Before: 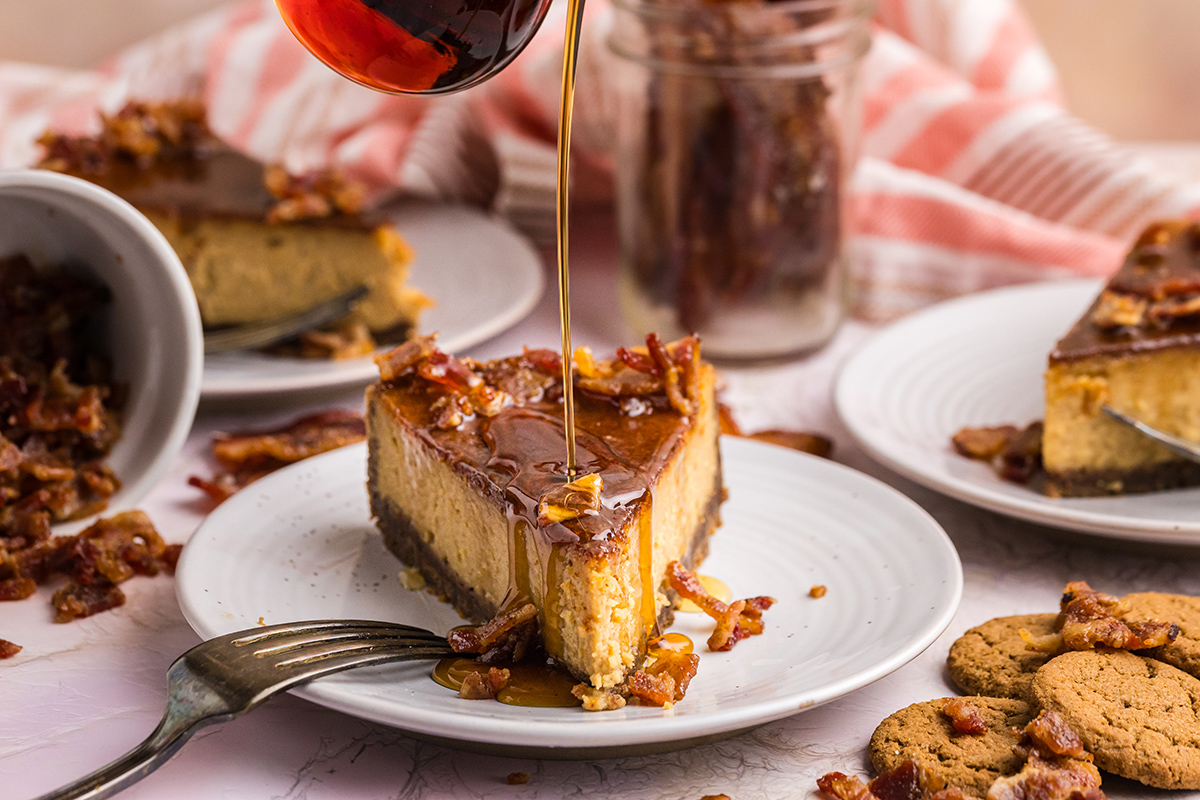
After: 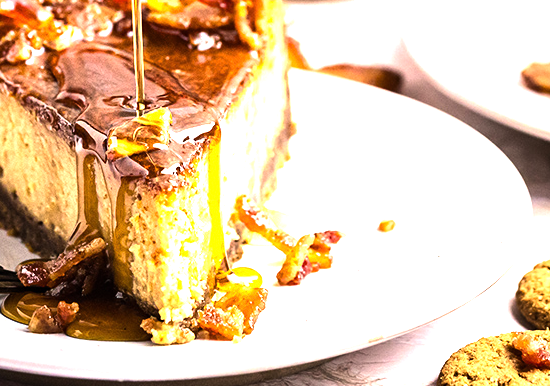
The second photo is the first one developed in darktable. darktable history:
tone equalizer "contrast tone curve: strong": -8 EV -1.08 EV, -7 EV -1.01 EV, -6 EV -0.867 EV, -5 EV -0.578 EV, -3 EV 0.578 EV, -2 EV 0.867 EV, -1 EV 1.01 EV, +0 EV 1.08 EV, edges refinement/feathering 500, mask exposure compensation -1.57 EV, preserve details no
exposure: exposure 0.781 EV
crop: left 35.976%, top 45.819%, right 18.162%, bottom 5.807%
